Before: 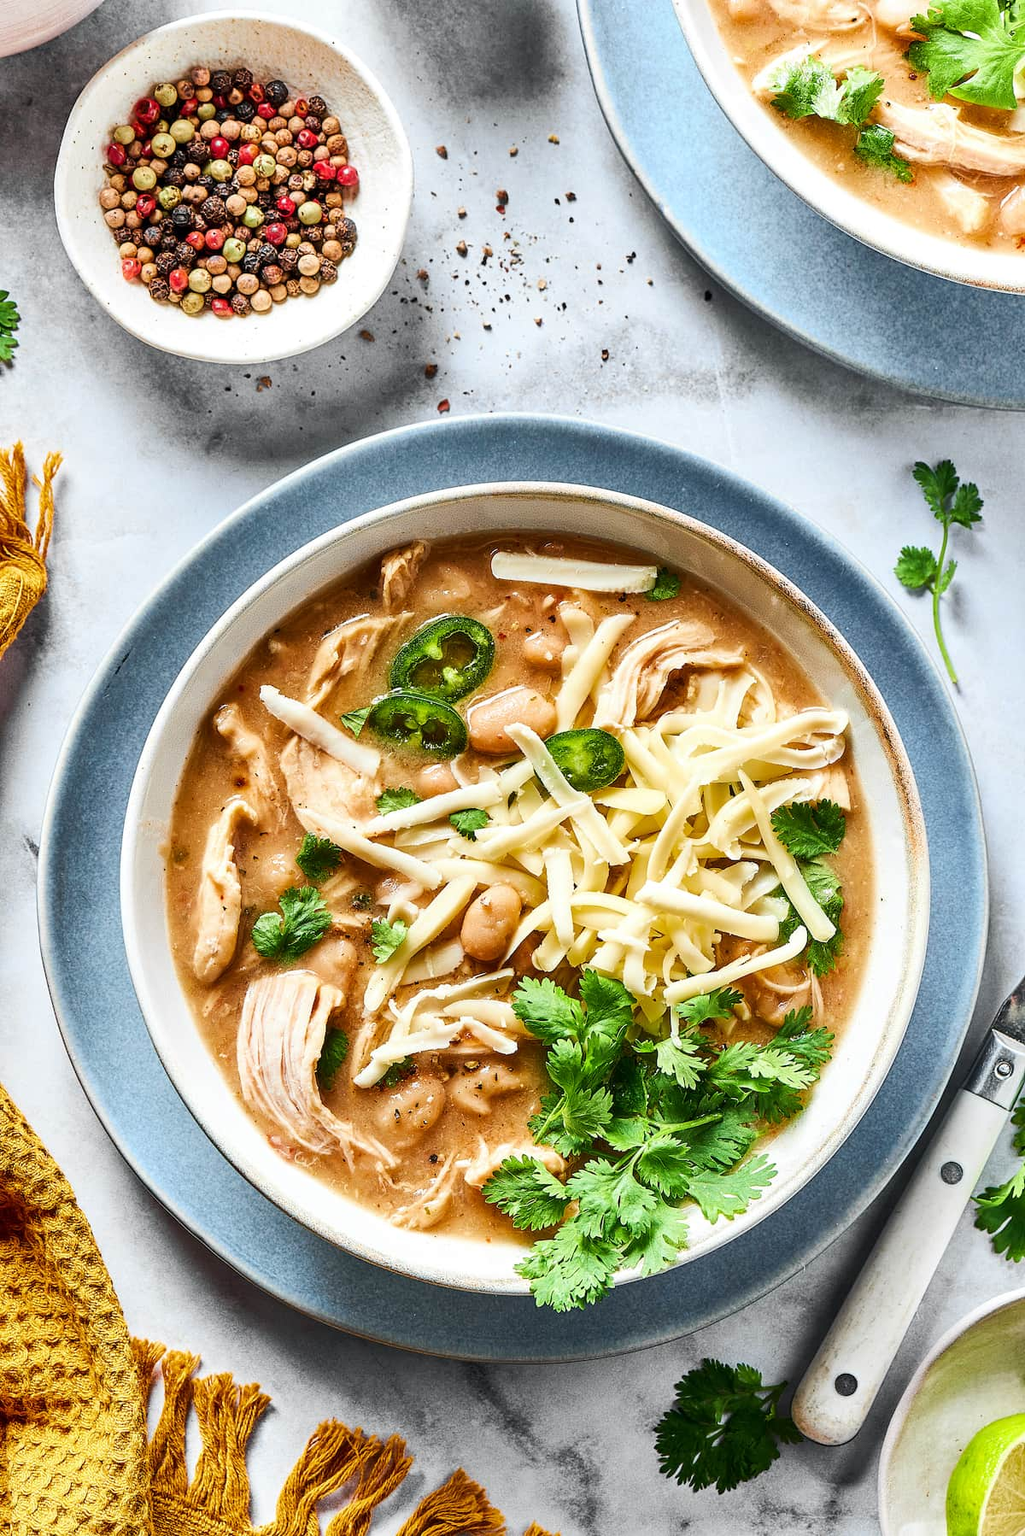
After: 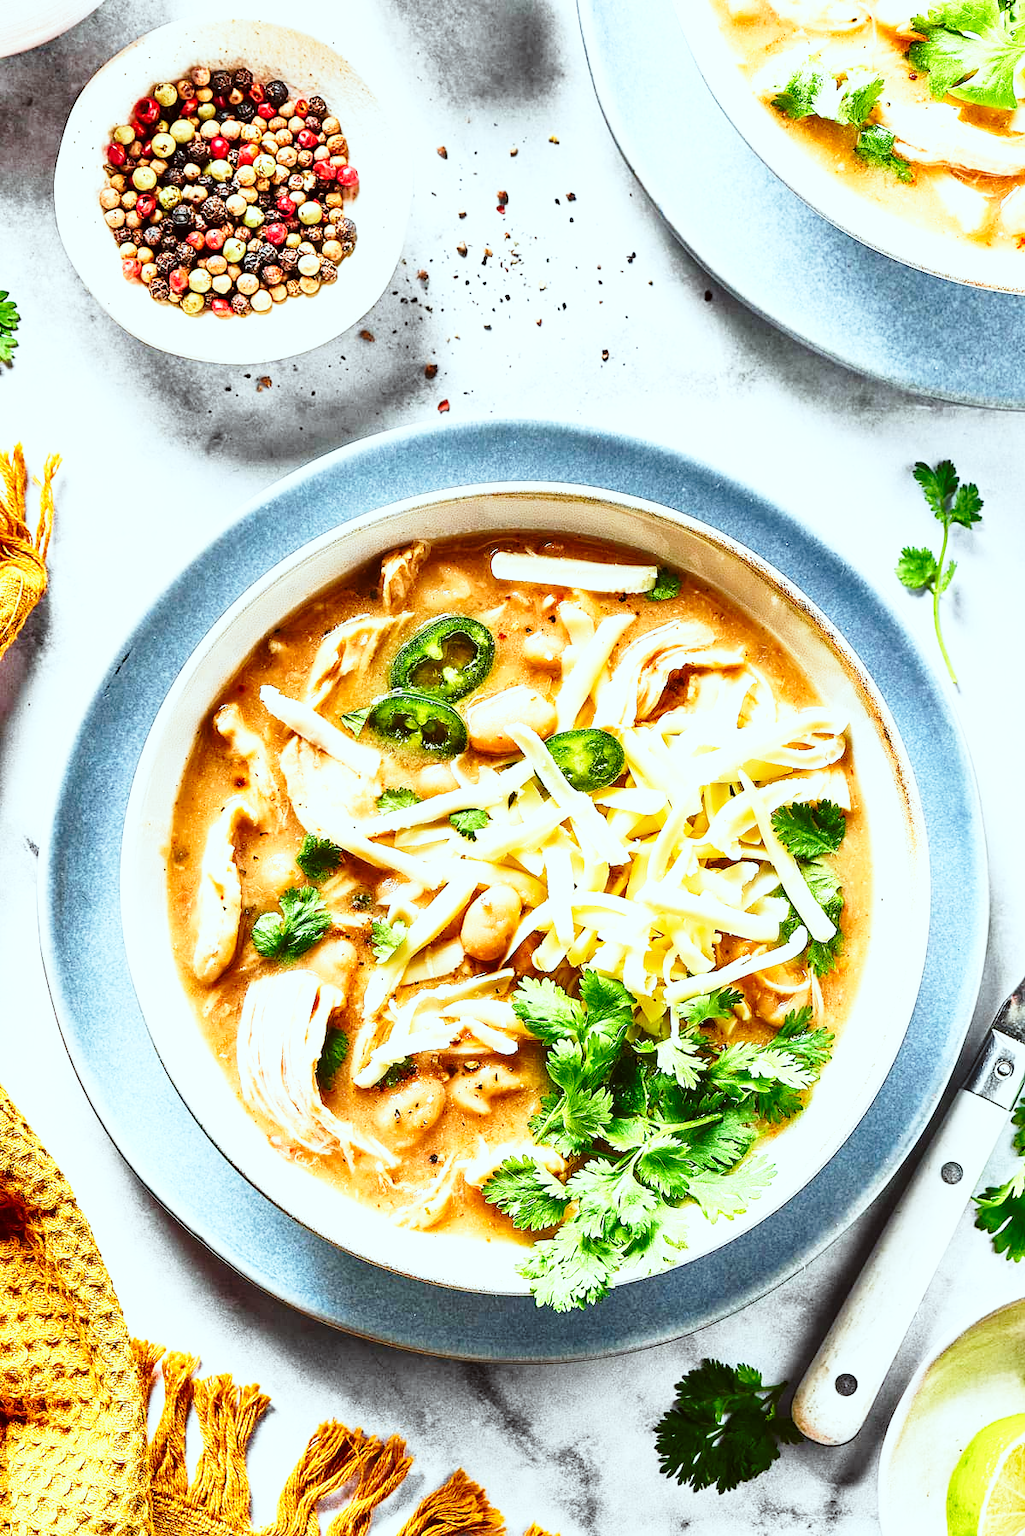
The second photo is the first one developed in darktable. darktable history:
color correction: highlights a* -5.01, highlights b* -3.01, shadows a* 4.07, shadows b* 4.31
base curve: curves: ch0 [(0, 0) (0.026, 0.03) (0.109, 0.232) (0.351, 0.748) (0.669, 0.968) (1, 1)], preserve colors none
